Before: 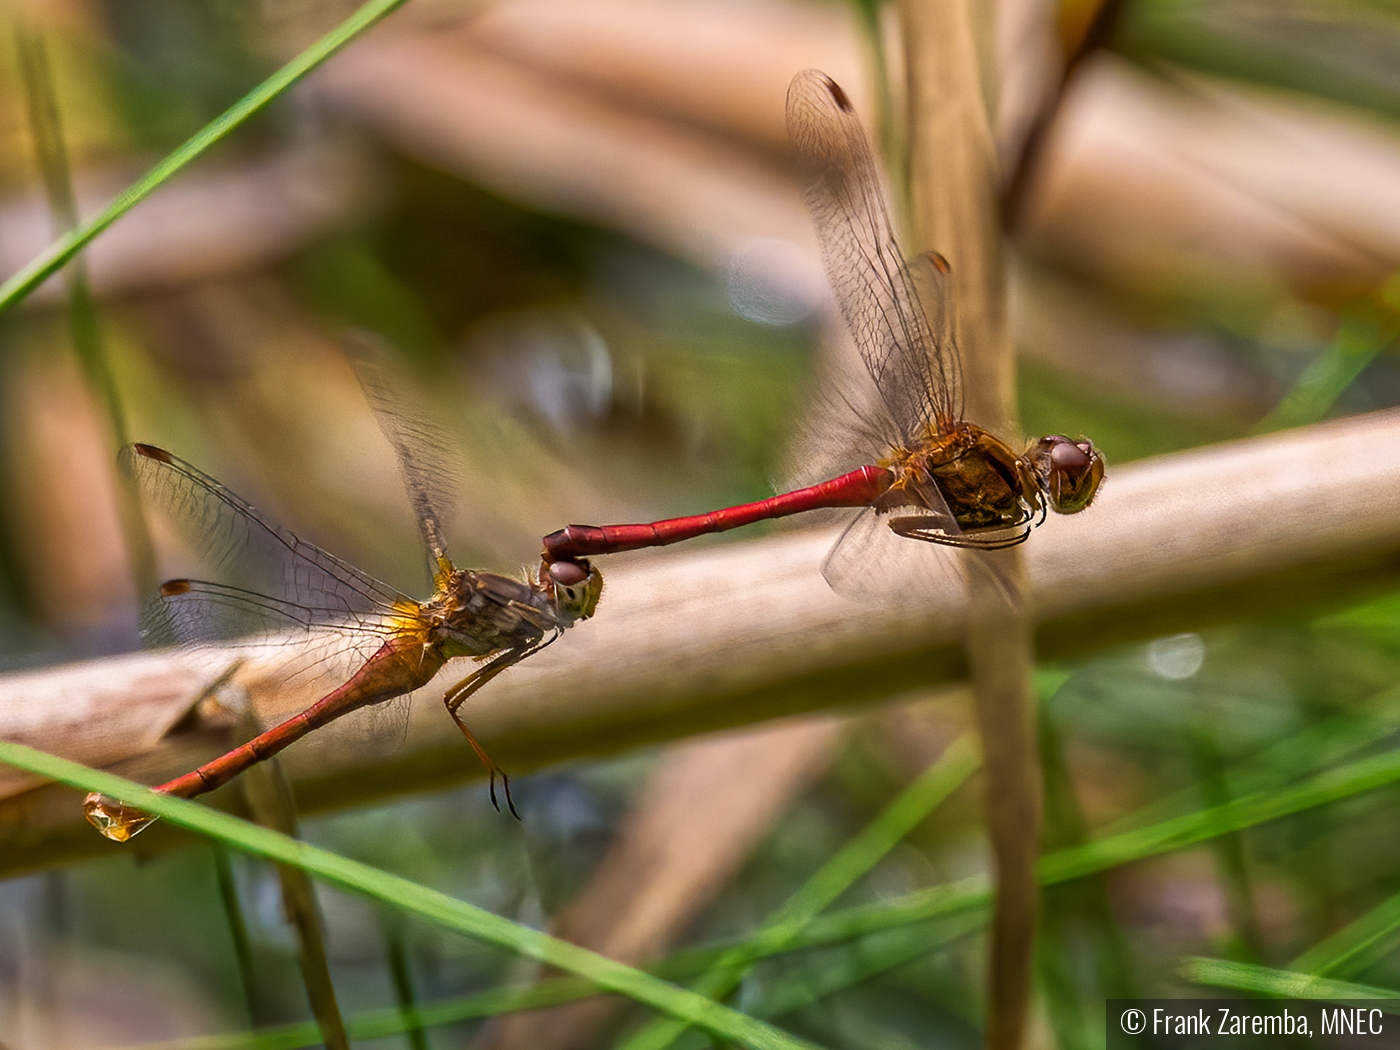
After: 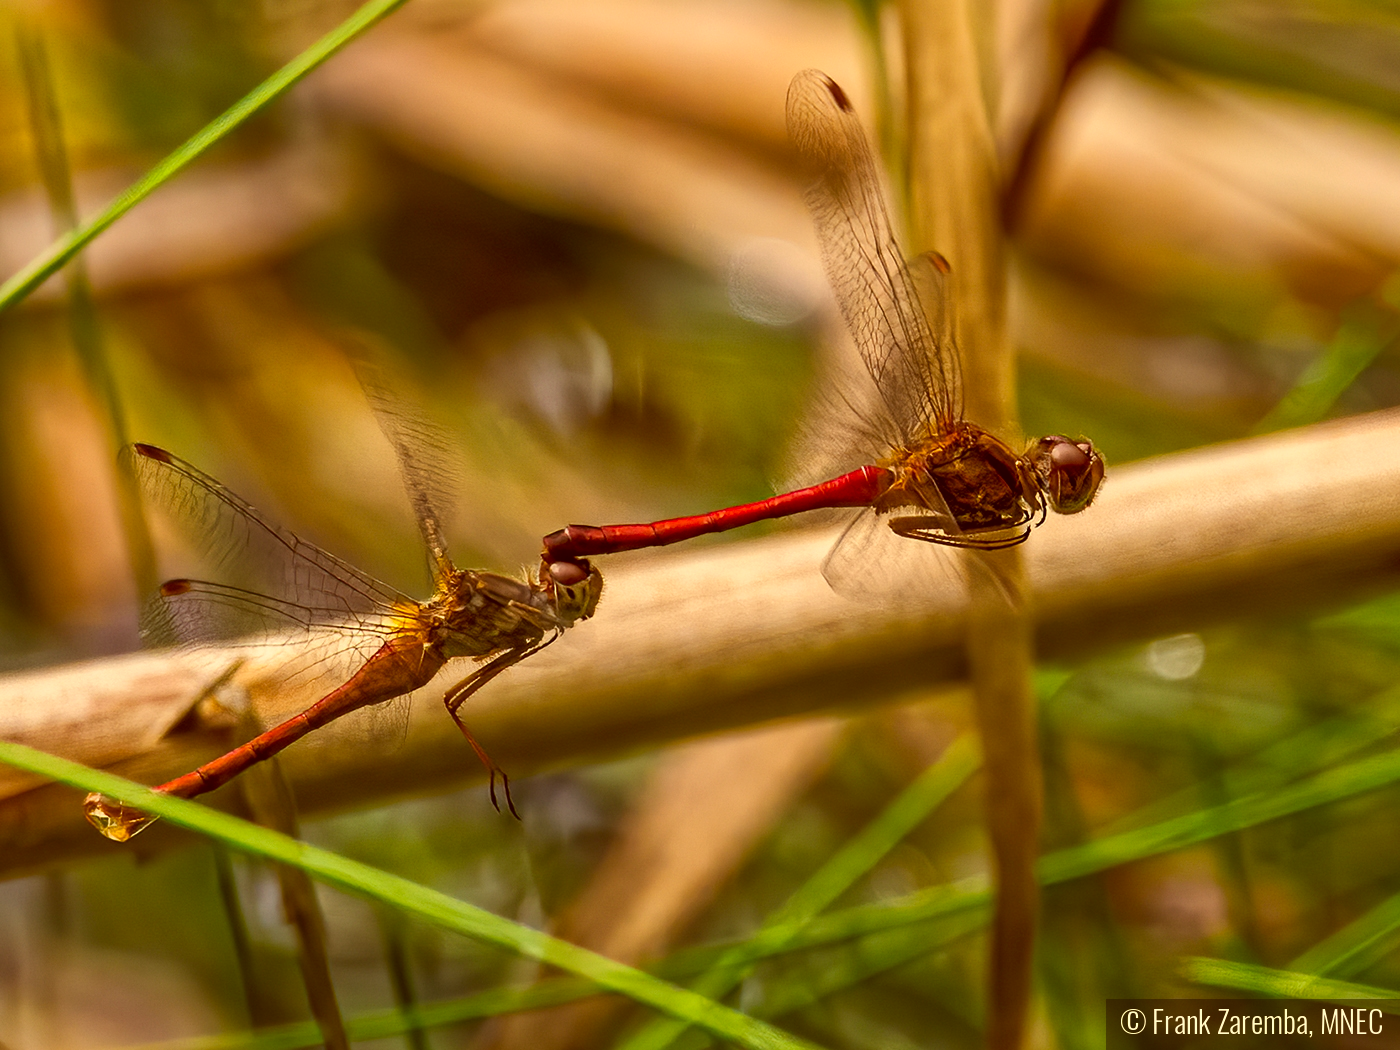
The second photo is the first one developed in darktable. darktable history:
color correction: highlights a* 1.18, highlights b* 24.86, shadows a* 15.36, shadows b* 24.81
